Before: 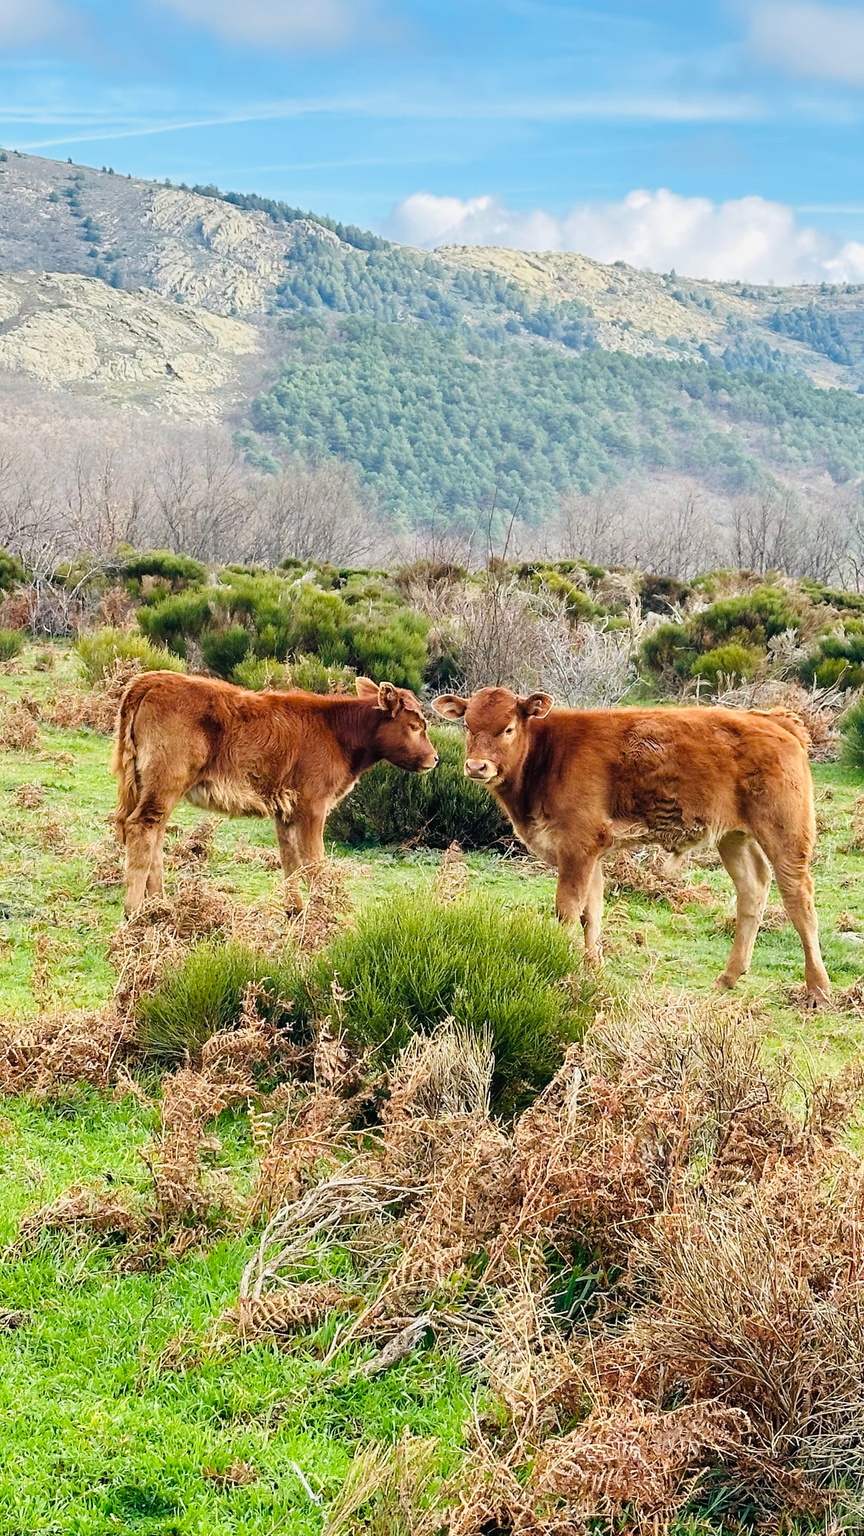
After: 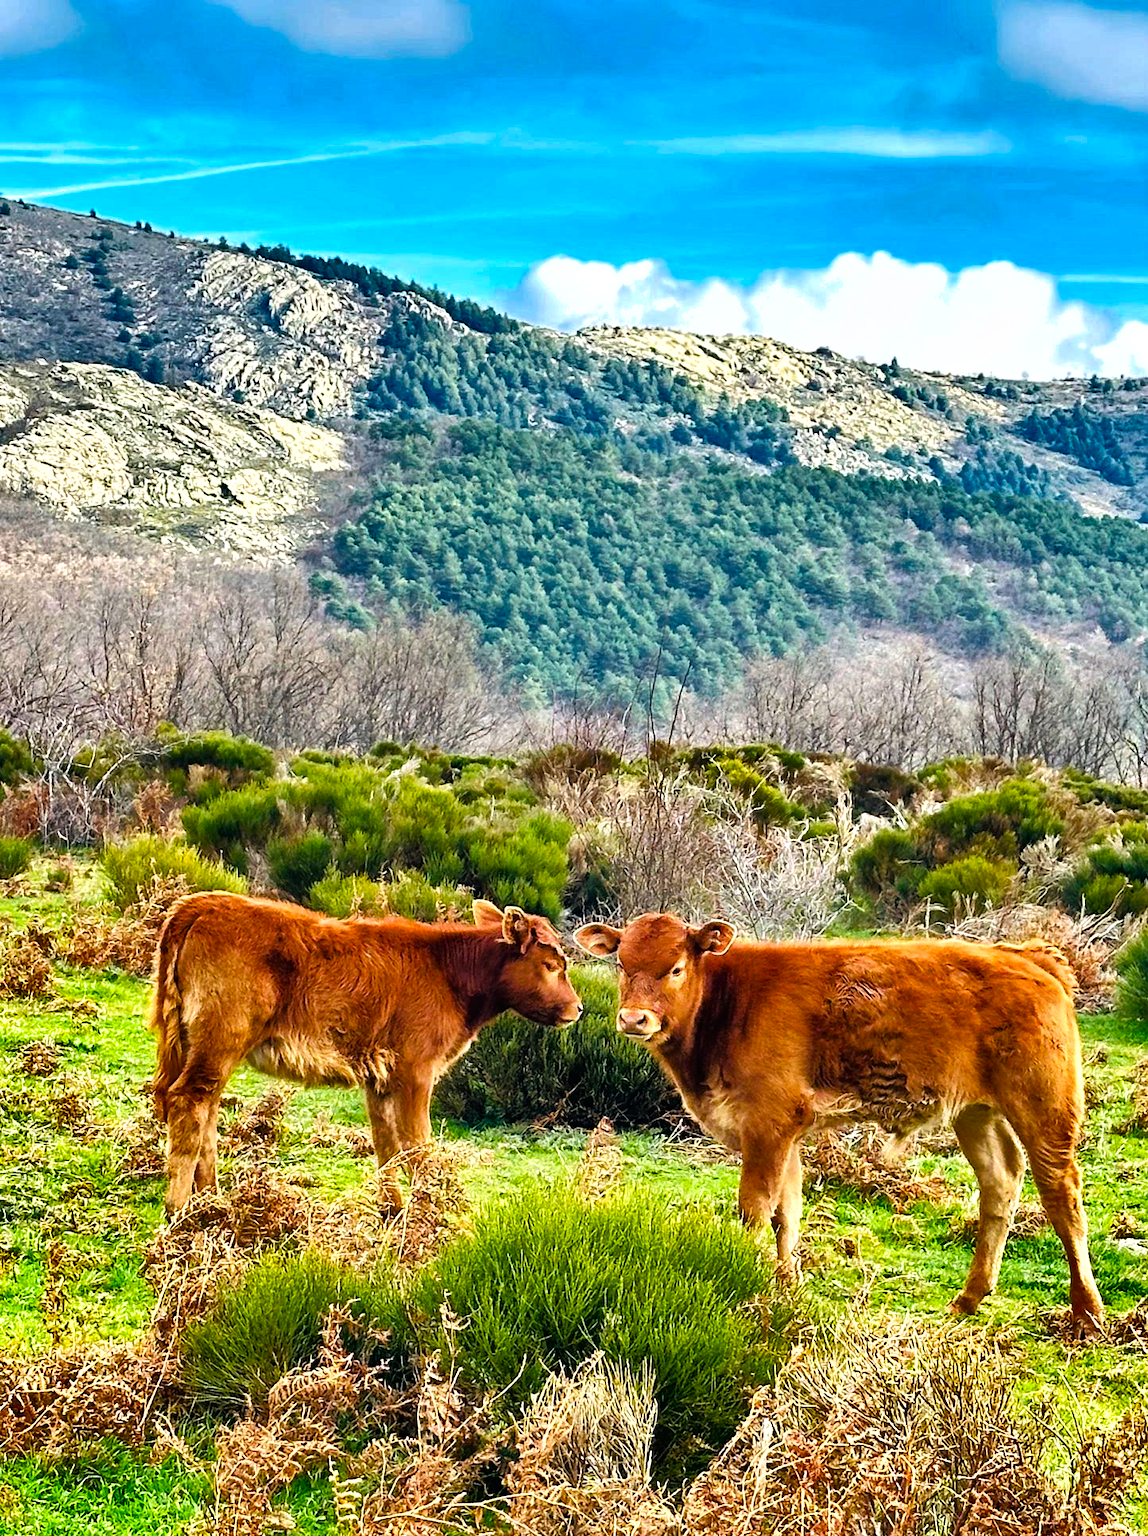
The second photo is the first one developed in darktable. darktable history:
crop: bottom 24.73%
tone equalizer: -8 EV -0.731 EV, -7 EV -0.679 EV, -6 EV -0.629 EV, -5 EV -0.407 EV, -3 EV 0.366 EV, -2 EV 0.6 EV, -1 EV 0.68 EV, +0 EV 0.776 EV
shadows and highlights: shadows 79.42, white point adjustment -9.22, highlights -61.38, soften with gaussian
color balance rgb: perceptual saturation grading › global saturation 25.743%
base curve: curves: ch0 [(0, 0) (0.303, 0.277) (1, 1)], preserve colors none
